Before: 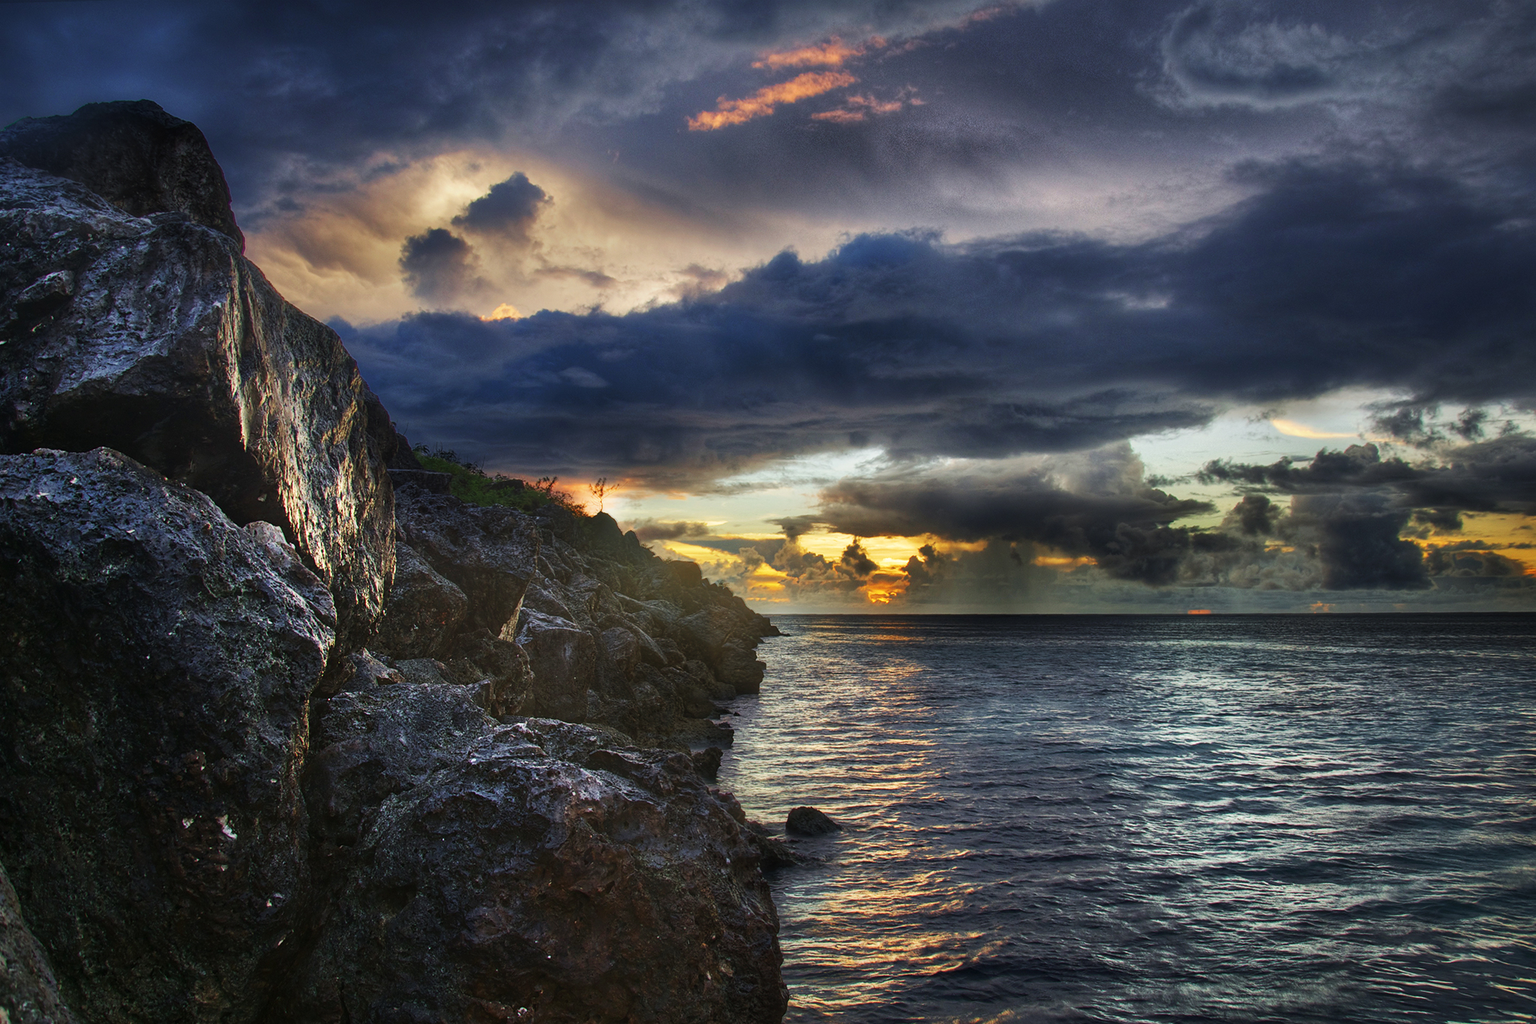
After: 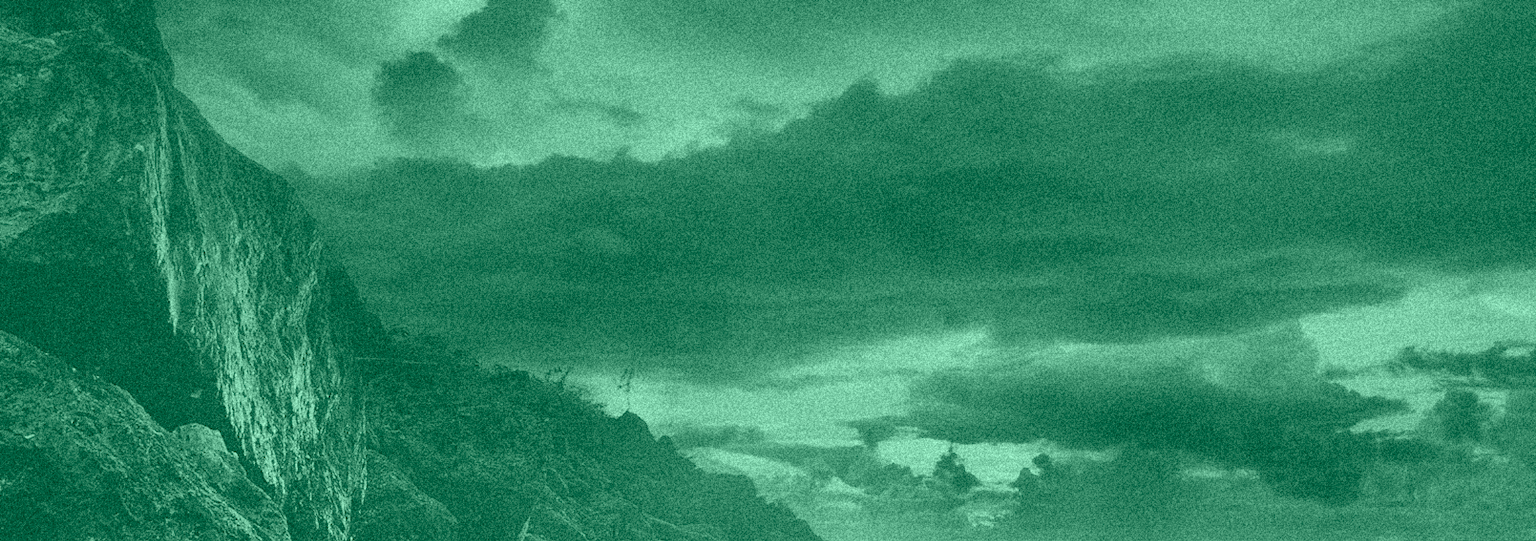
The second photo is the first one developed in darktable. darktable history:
colorize: hue 147.6°, saturation 65%, lightness 21.64%
grain: coarseness 46.9 ISO, strength 50.21%, mid-tones bias 0%
exposure: black level correction 0.009, exposure -0.159 EV, compensate highlight preservation false
crop: left 7.036%, top 18.398%, right 14.379%, bottom 40.043%
